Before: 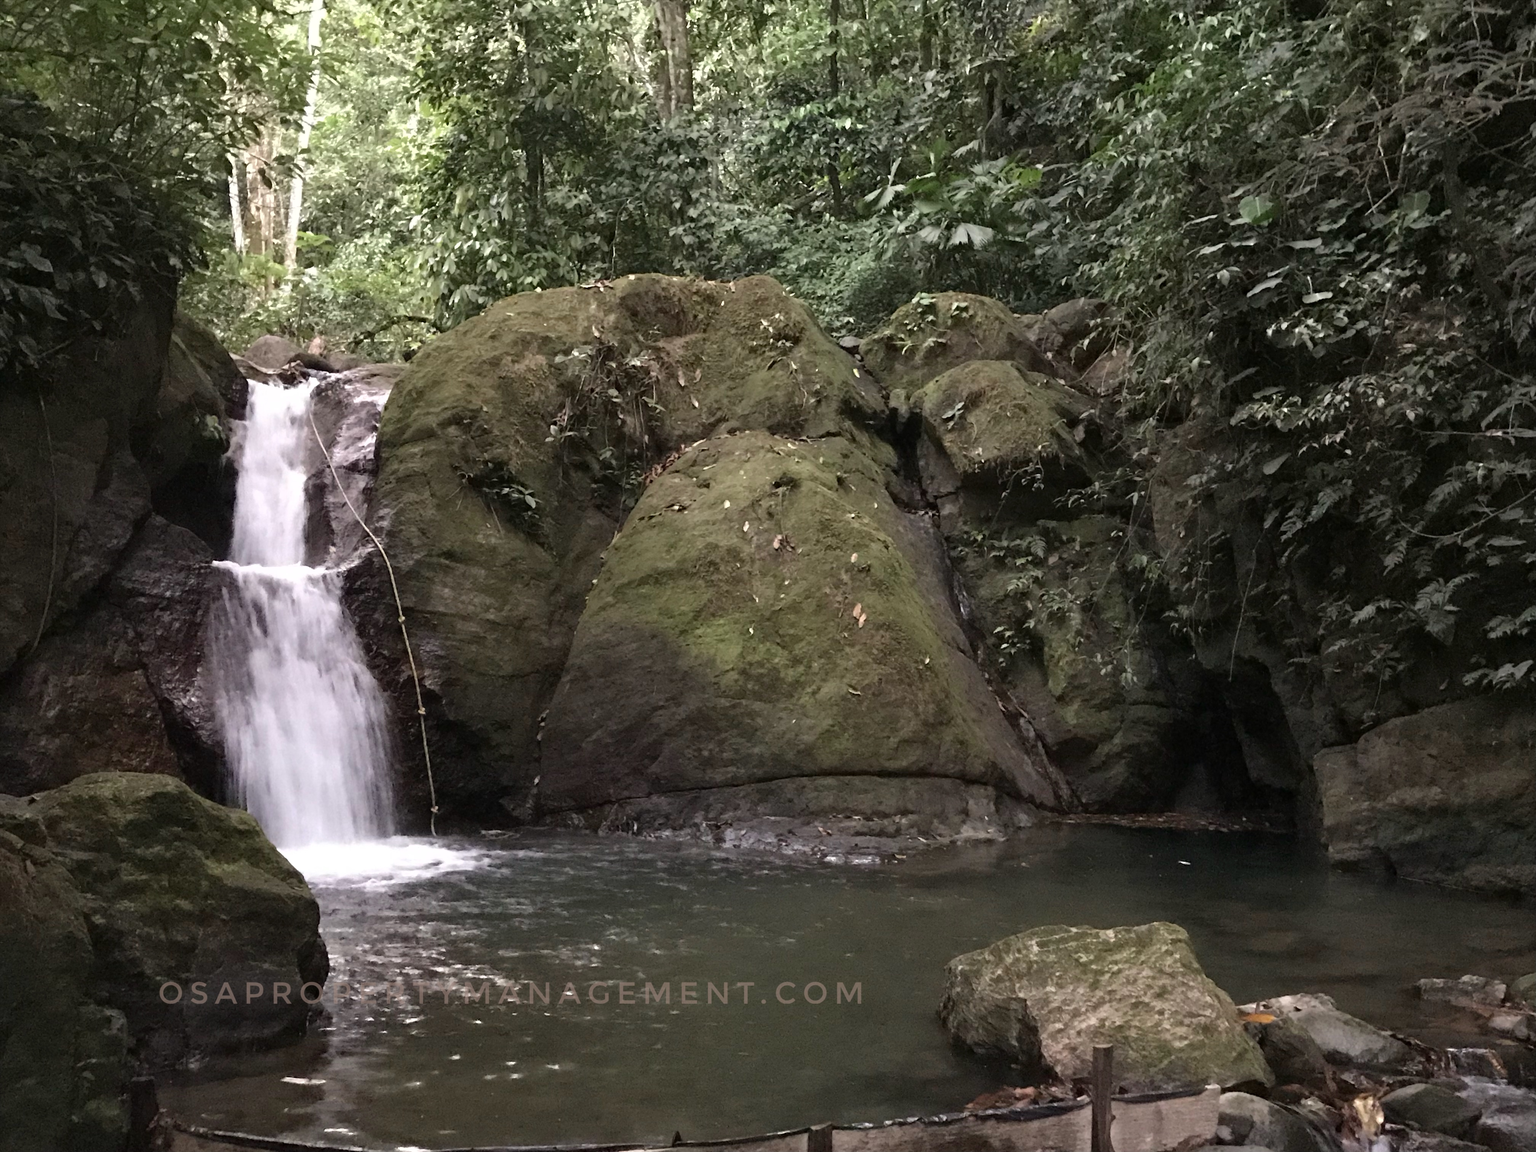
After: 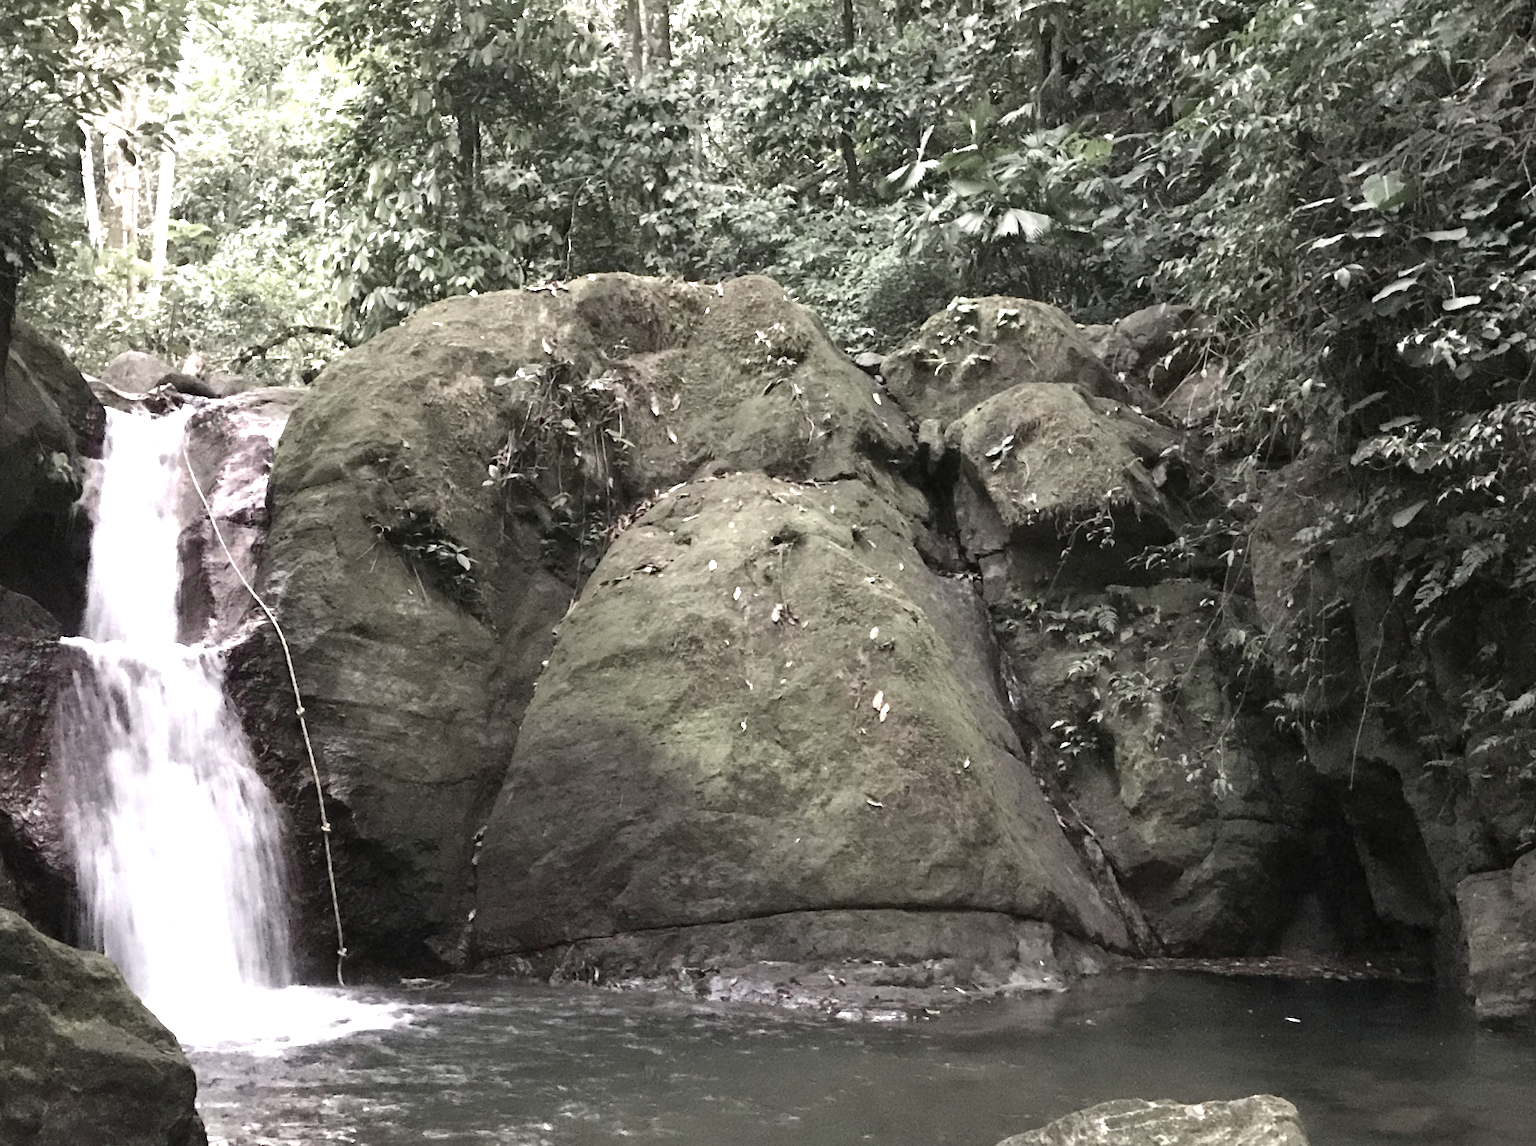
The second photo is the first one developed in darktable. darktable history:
crop and rotate: left 10.764%, top 5.123%, right 10.358%, bottom 16.403%
exposure: black level correction 0, exposure 0.896 EV, compensate highlight preservation false
color zones: curves: ch0 [(0, 0.6) (0.129, 0.585) (0.193, 0.596) (0.429, 0.5) (0.571, 0.5) (0.714, 0.5) (0.857, 0.5) (1, 0.6)]; ch1 [(0, 0.453) (0.112, 0.245) (0.213, 0.252) (0.429, 0.233) (0.571, 0.231) (0.683, 0.242) (0.857, 0.296) (1, 0.453)]
